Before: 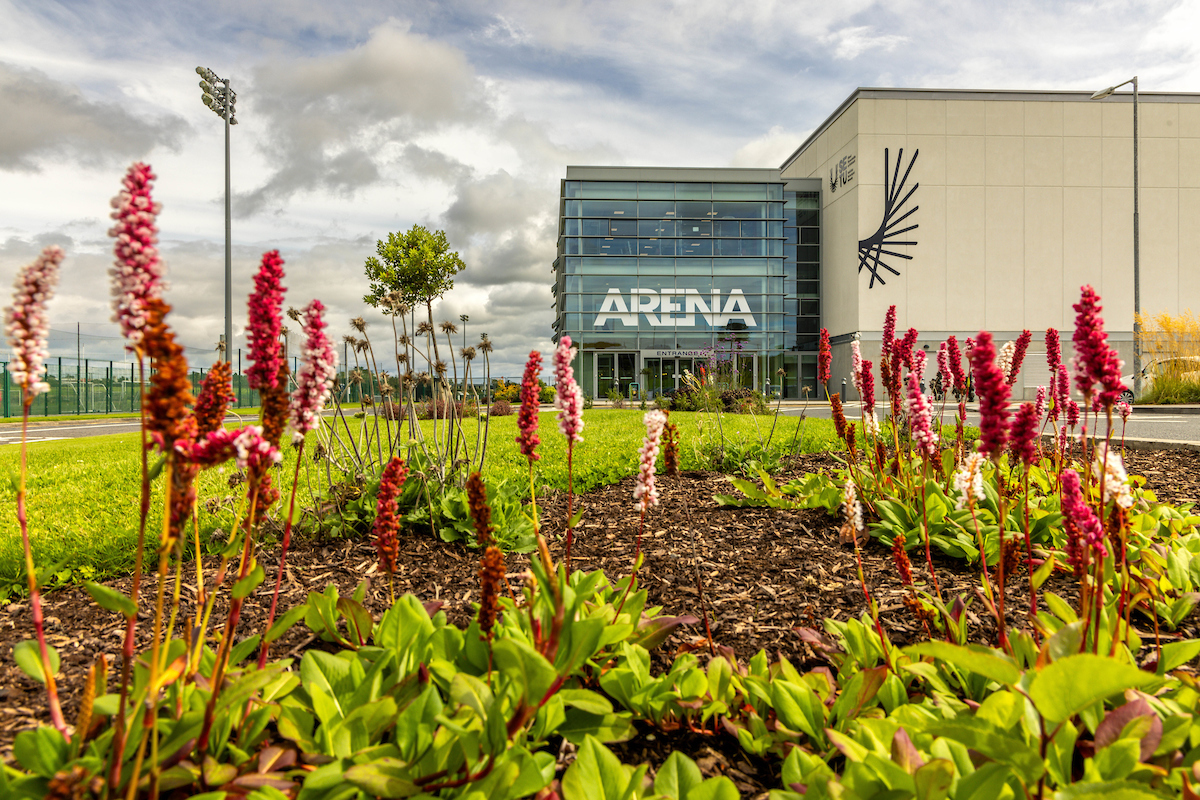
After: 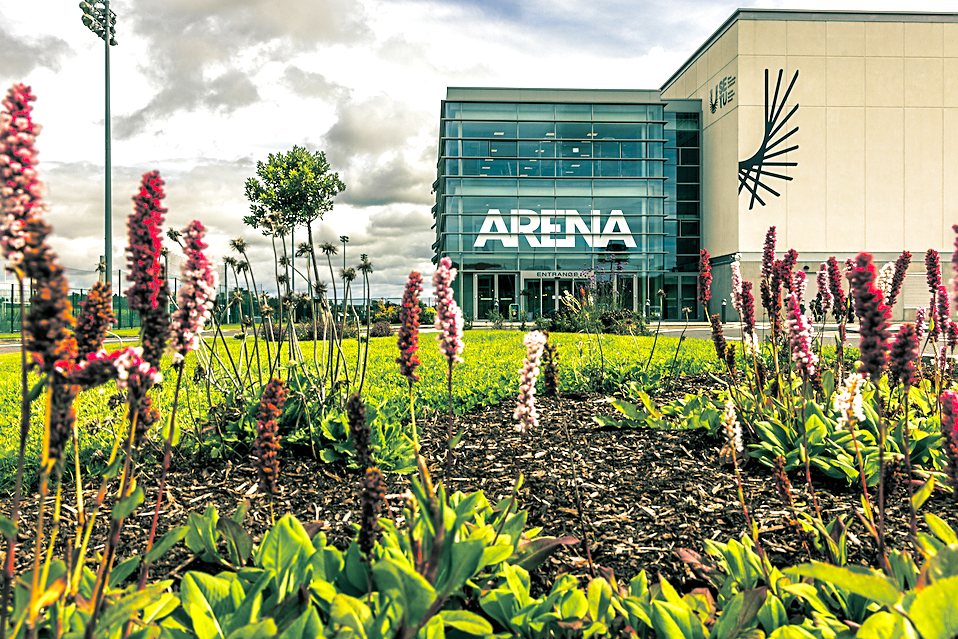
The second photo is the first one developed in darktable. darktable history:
sharpen: on, module defaults
color balance rgb: perceptual saturation grading › mid-tones 6.33%, perceptual saturation grading › shadows 72.44%, perceptual brilliance grading › highlights 11.59%, contrast 5.05%
crop and rotate: left 10.071%, top 10.071%, right 10.02%, bottom 10.02%
color balance: mode lift, gamma, gain (sRGB), lift [0.97, 1, 1, 1], gamma [1.03, 1, 1, 1]
split-toning: shadows › hue 183.6°, shadows › saturation 0.52, highlights › hue 0°, highlights › saturation 0
